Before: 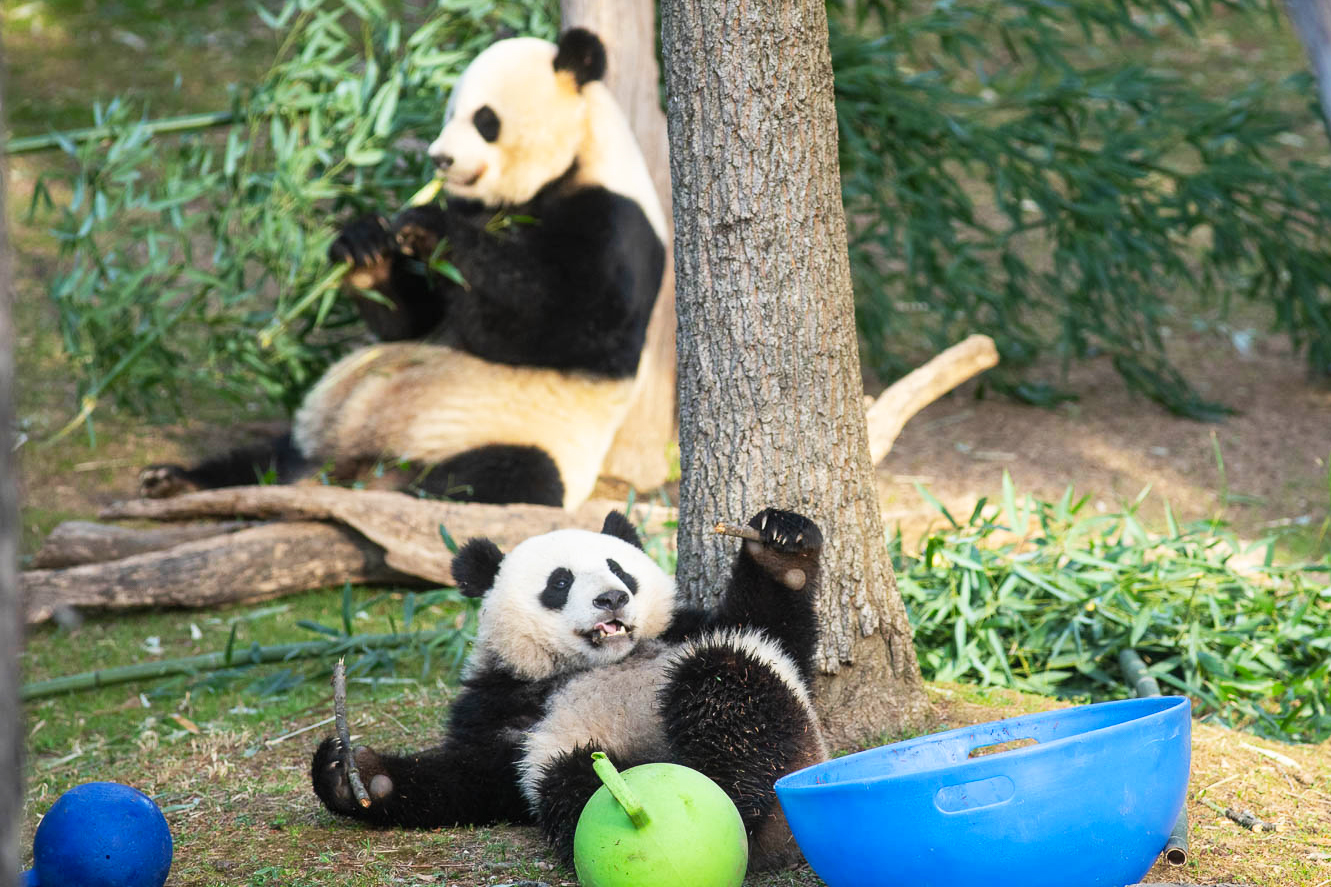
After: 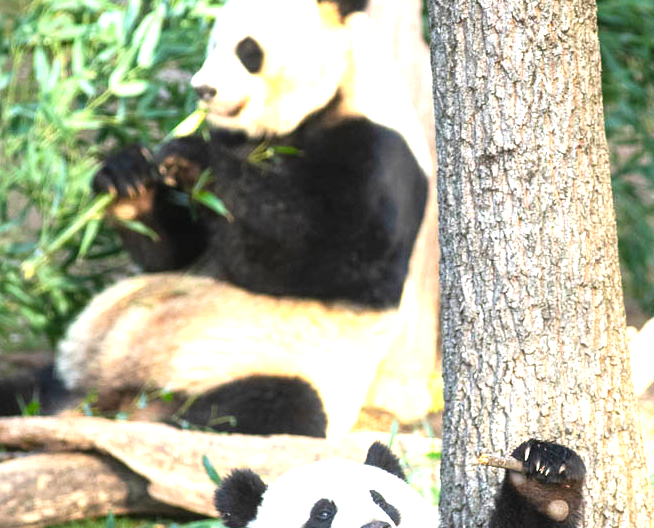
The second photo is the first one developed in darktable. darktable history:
exposure: exposure 1 EV, compensate exposure bias true, compensate highlight preservation false
crop: left 17.808%, top 7.795%, right 33.046%, bottom 31.768%
